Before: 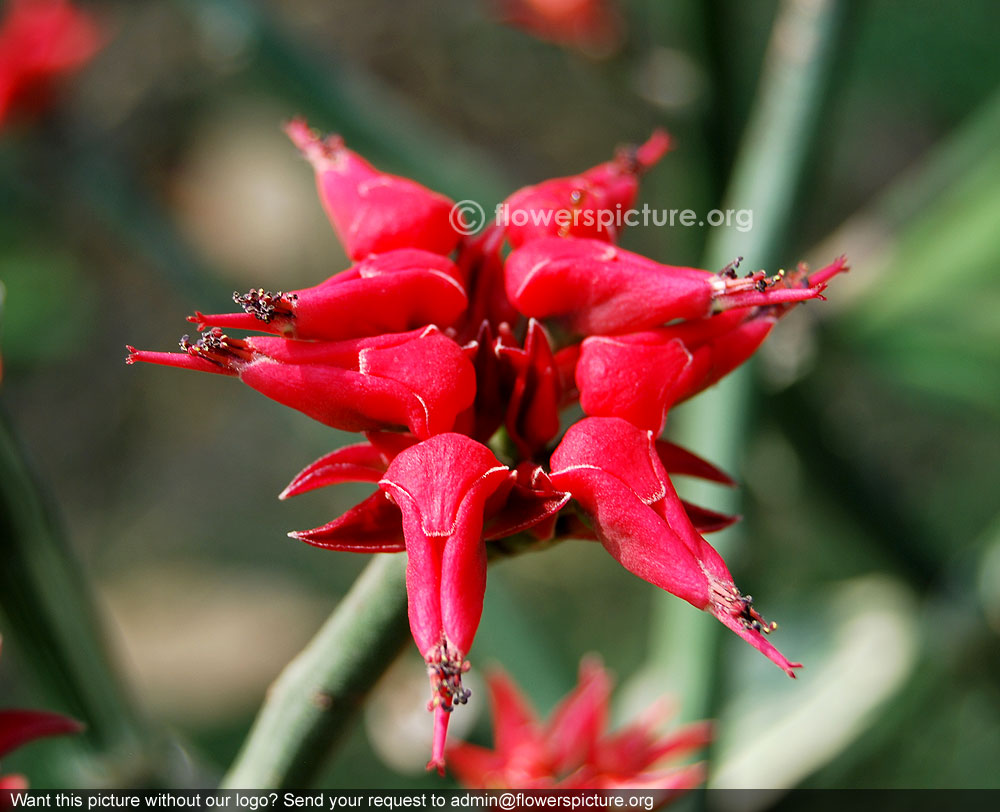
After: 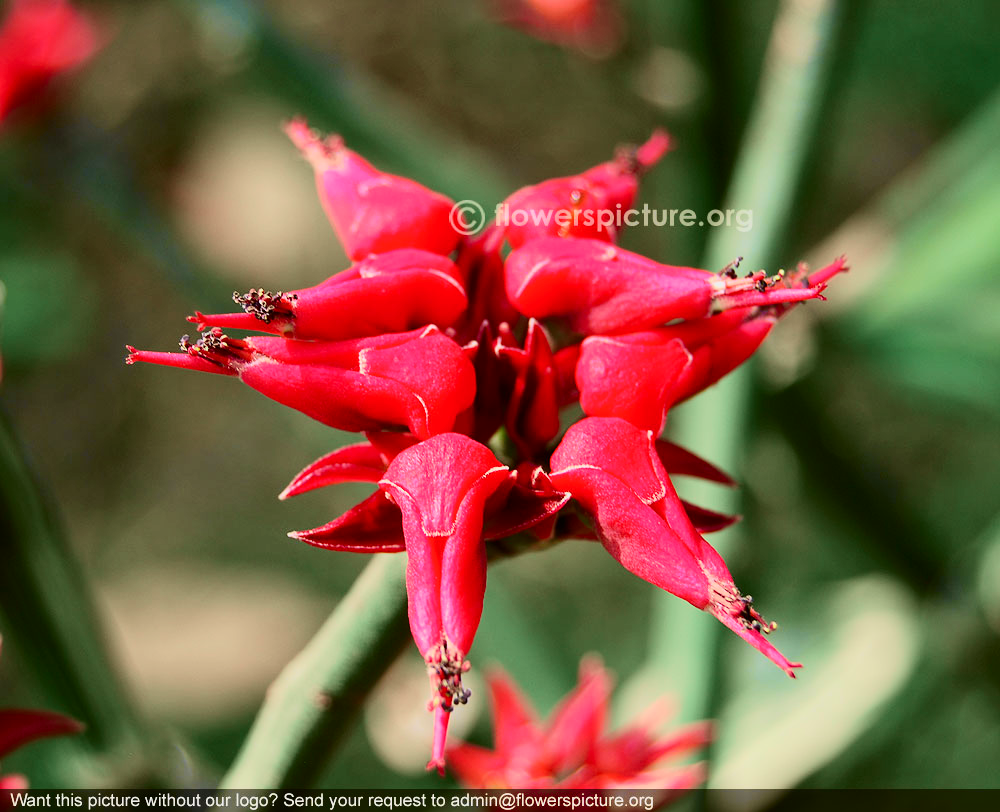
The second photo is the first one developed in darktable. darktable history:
tone curve: curves: ch0 [(0, 0.006) (0.184, 0.172) (0.405, 0.46) (0.456, 0.528) (0.634, 0.728) (0.877, 0.89) (0.984, 0.935)]; ch1 [(0, 0) (0.443, 0.43) (0.492, 0.495) (0.566, 0.582) (0.595, 0.606) (0.608, 0.609) (0.65, 0.677) (1, 1)]; ch2 [(0, 0) (0.33, 0.301) (0.421, 0.443) (0.447, 0.489) (0.492, 0.495) (0.537, 0.583) (0.586, 0.591) (0.663, 0.686) (1, 1)], color space Lab, independent channels, preserve colors none
